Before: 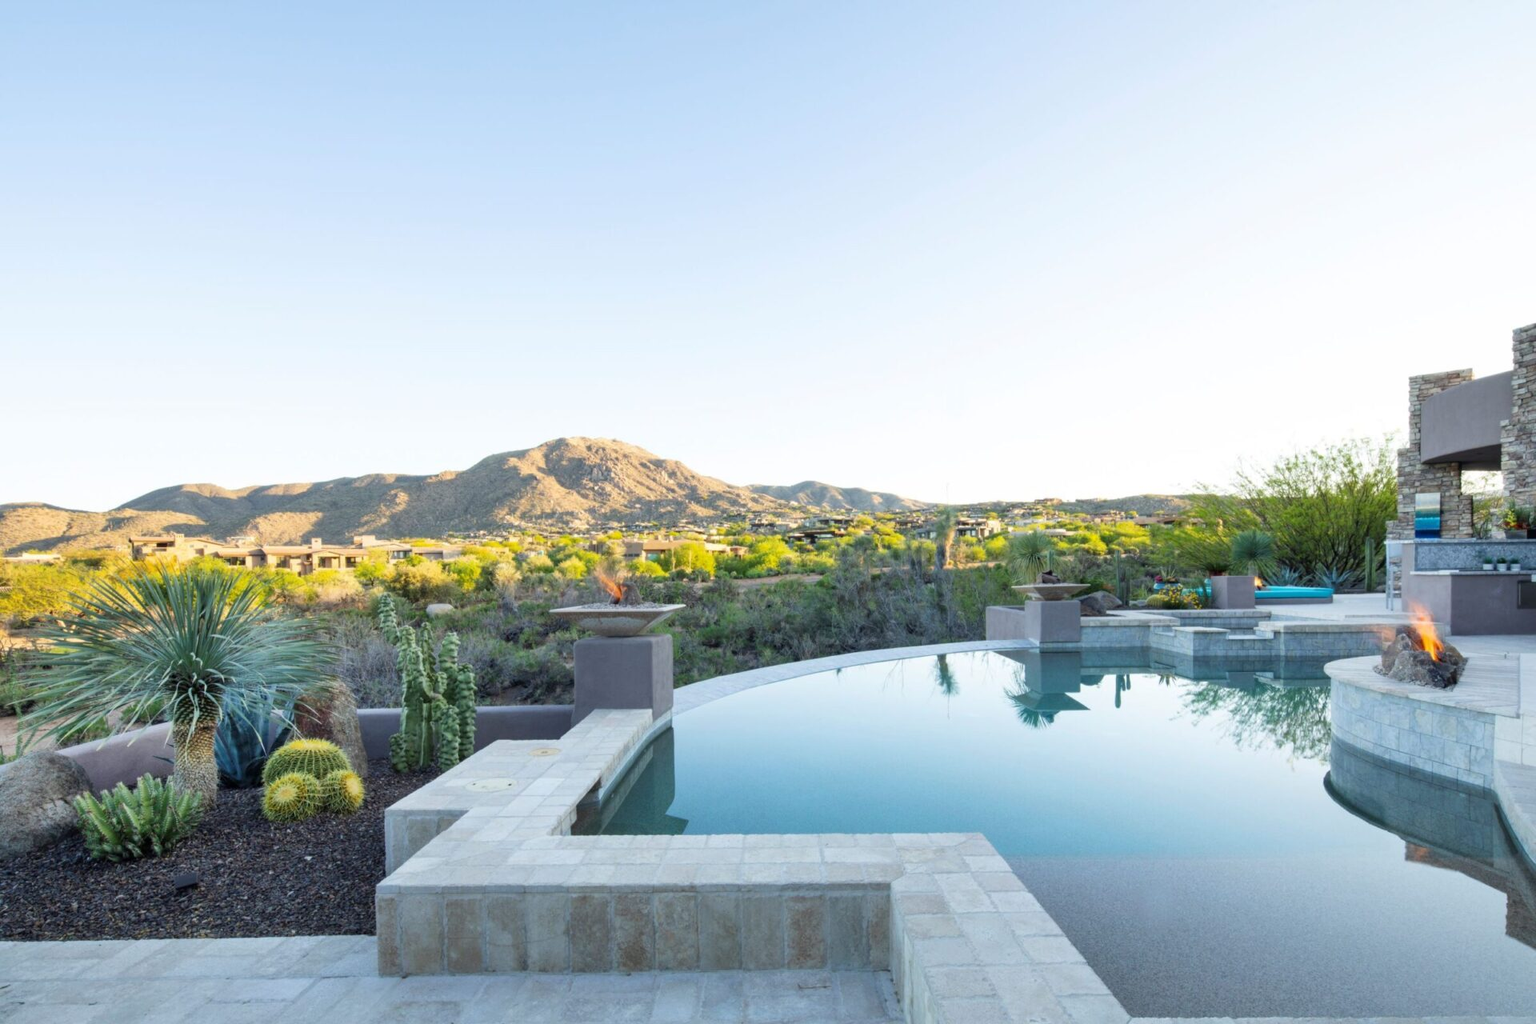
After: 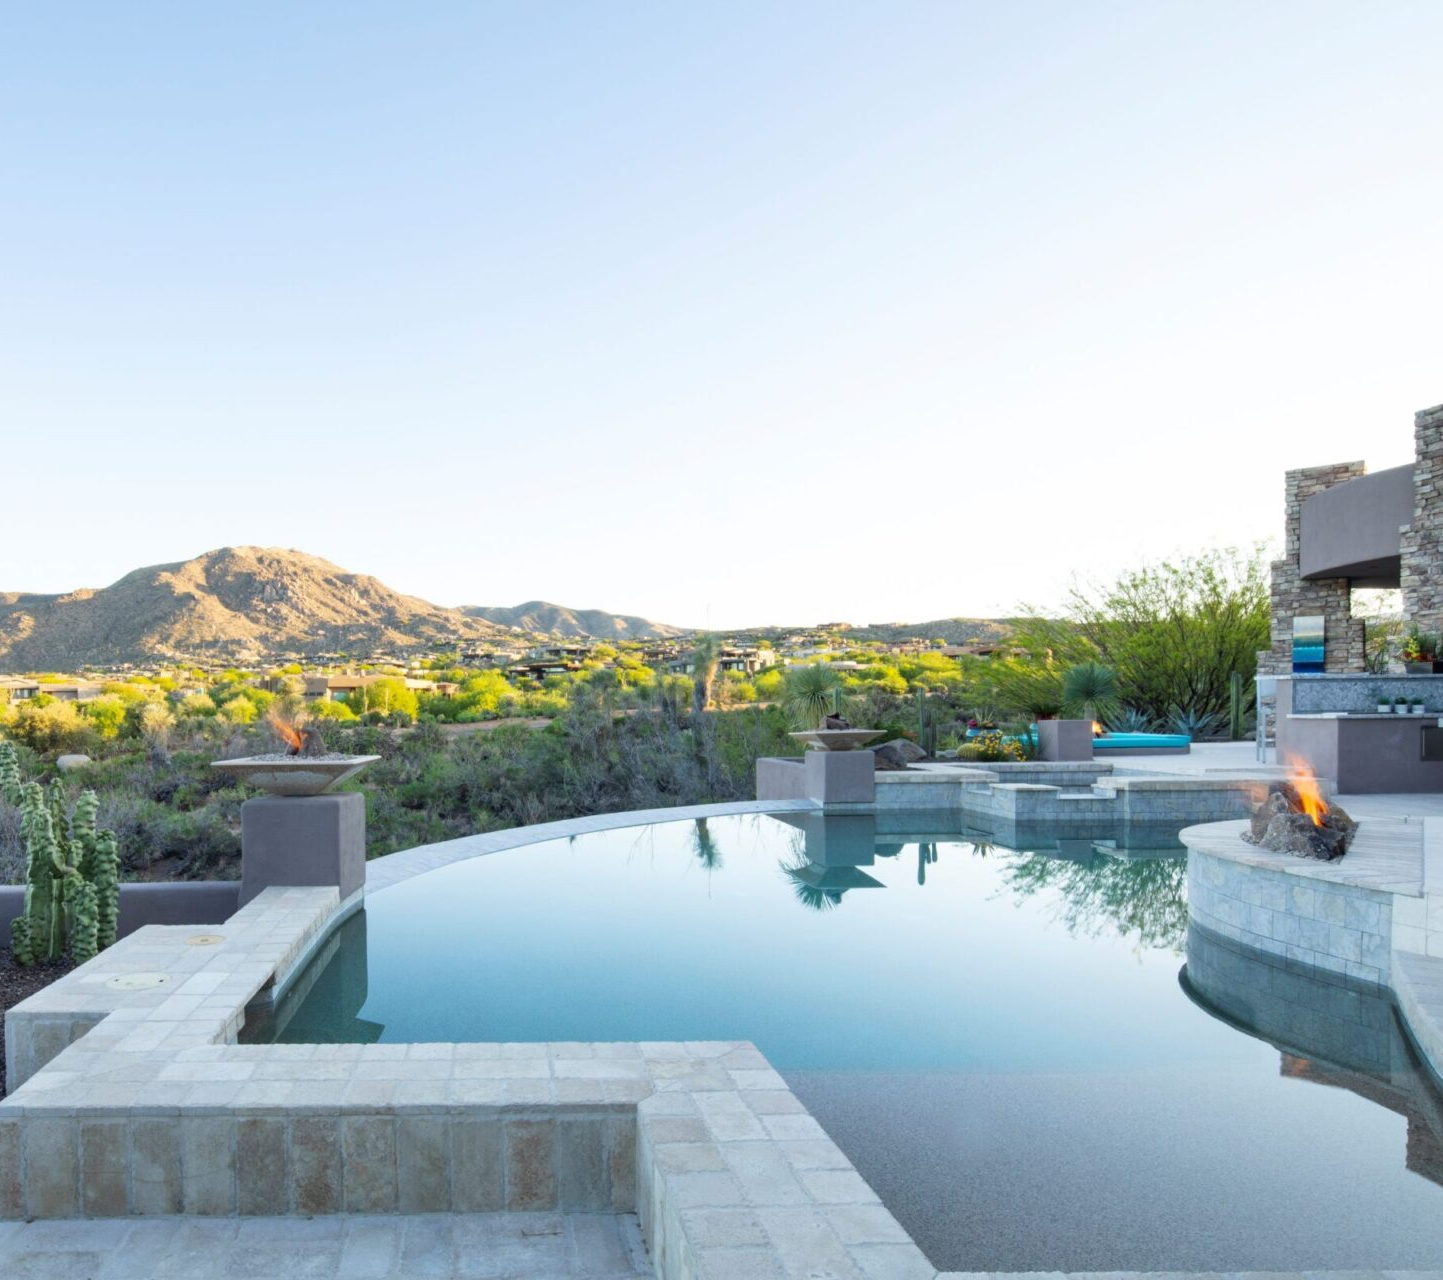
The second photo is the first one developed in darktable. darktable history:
crop and rotate: left 24.827%
